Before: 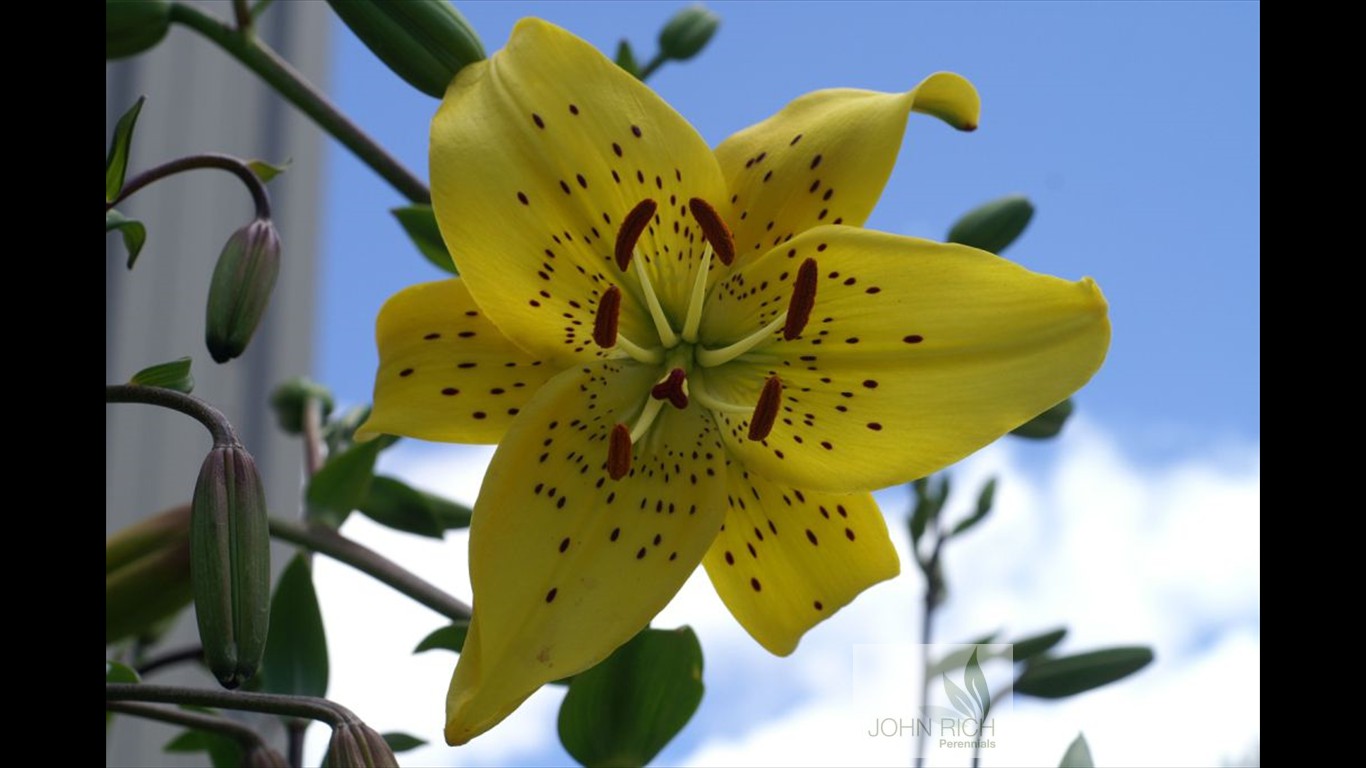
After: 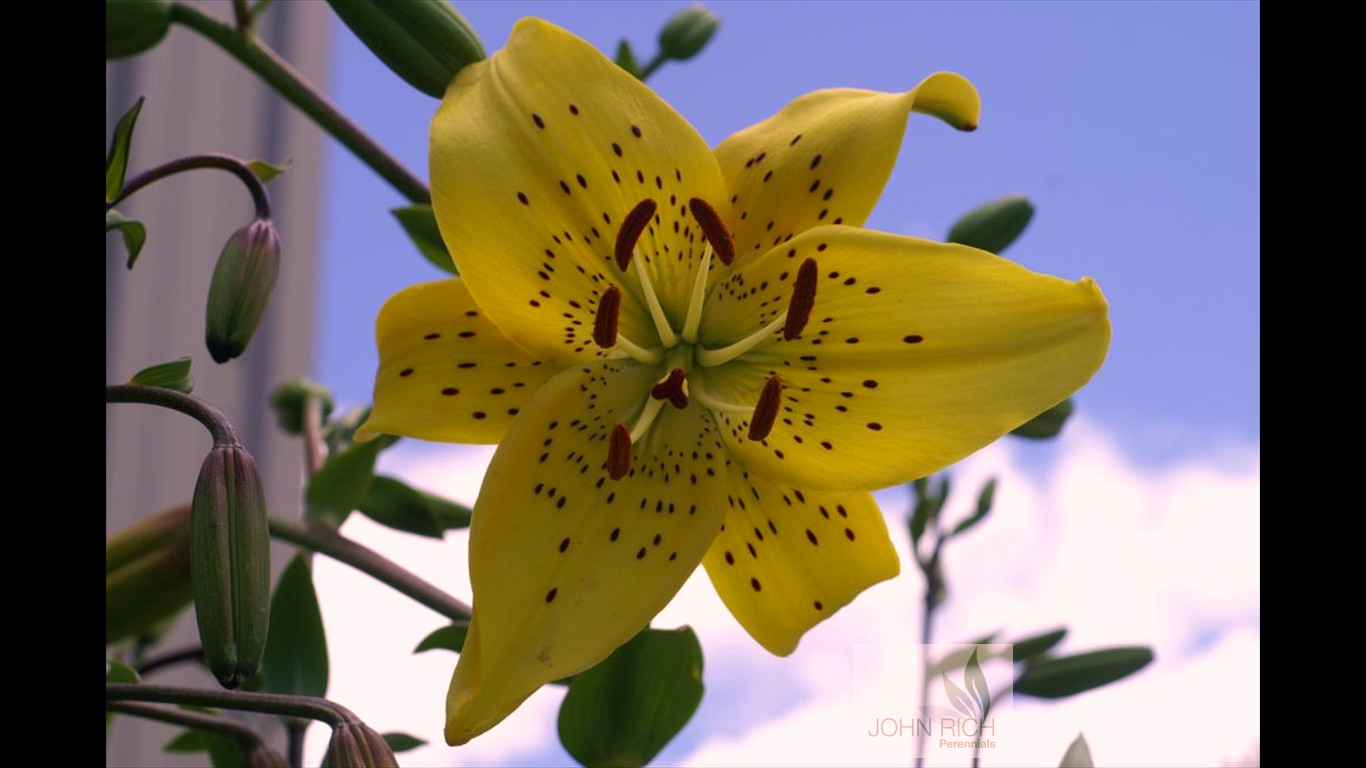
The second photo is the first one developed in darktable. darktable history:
color correction: highlights a* 14.73, highlights b* 4.81
velvia: on, module defaults
